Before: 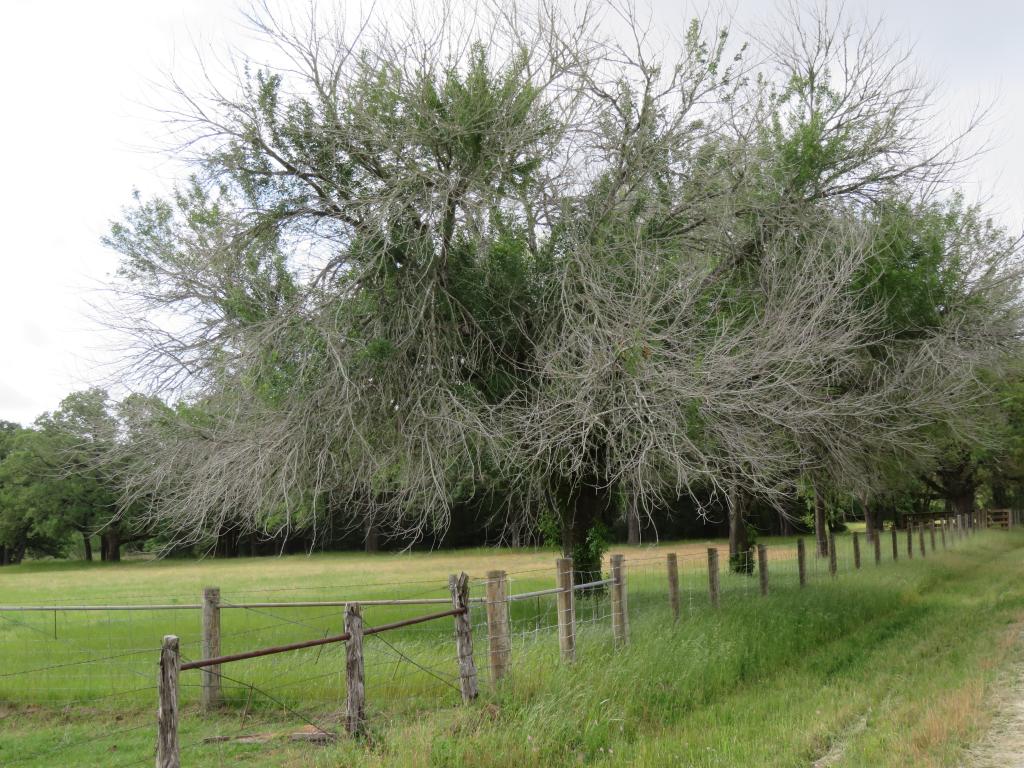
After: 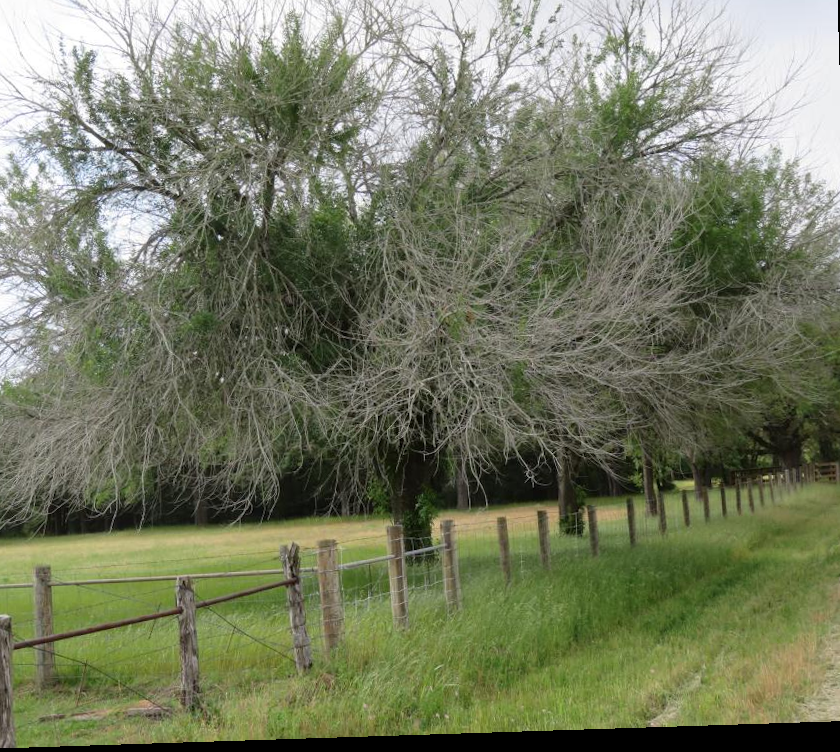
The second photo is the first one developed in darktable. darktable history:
crop and rotate: left 17.959%, top 5.771%, right 1.742%
rotate and perspective: rotation -1.77°, lens shift (horizontal) 0.004, automatic cropping off
